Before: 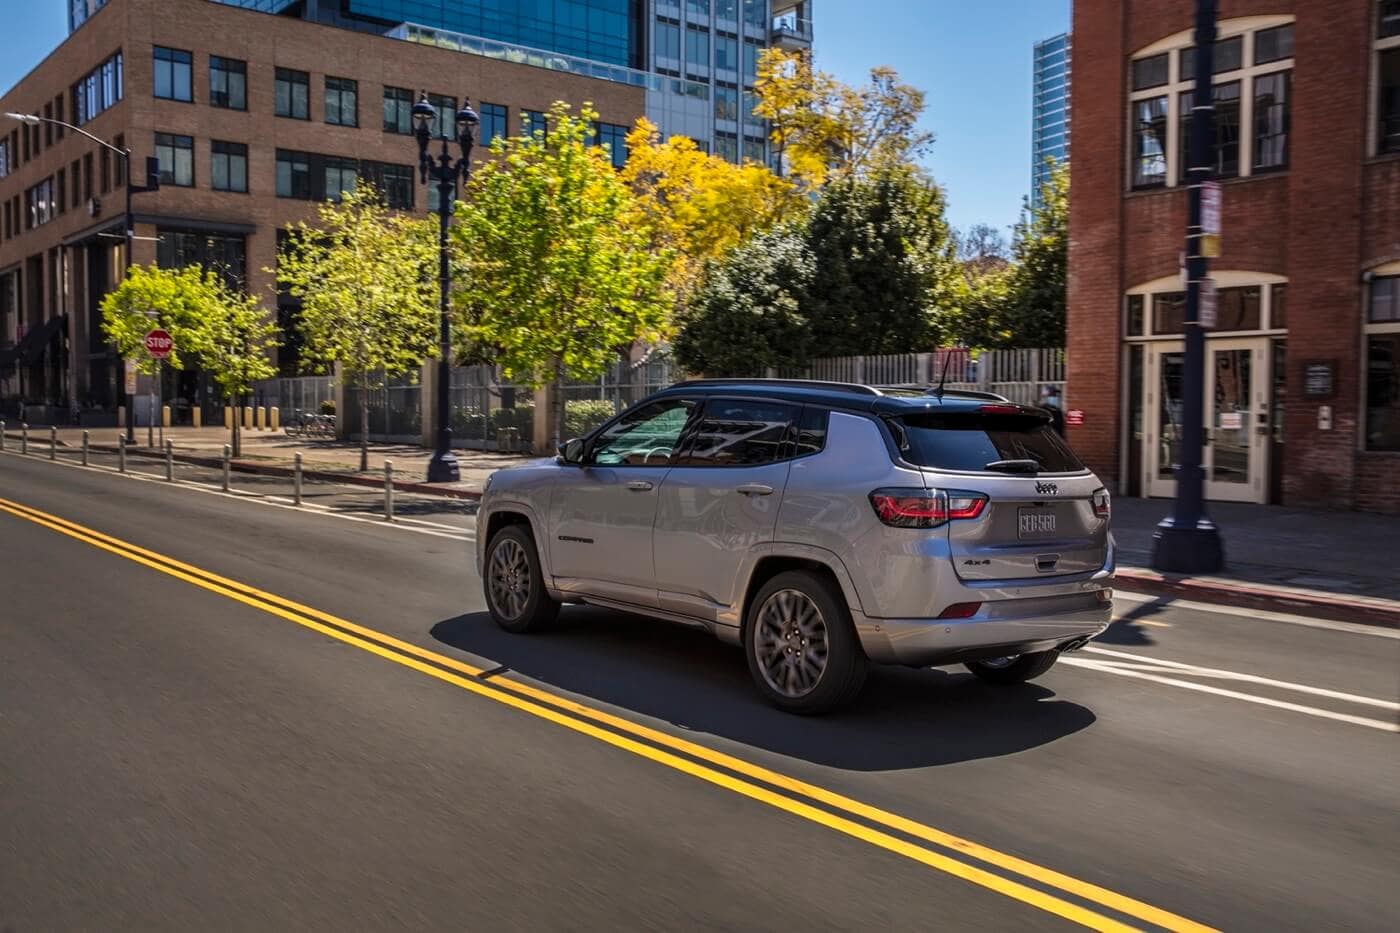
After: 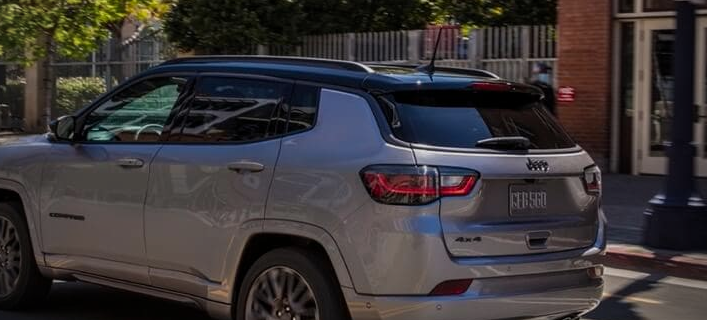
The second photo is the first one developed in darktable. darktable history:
exposure: exposure -0.466 EV, compensate exposure bias true, compensate highlight preservation false
shadows and highlights: shadows -21.99, highlights 99.49, soften with gaussian
crop: left 36.388%, top 34.629%, right 13.079%, bottom 31.034%
vignetting: unbound false
